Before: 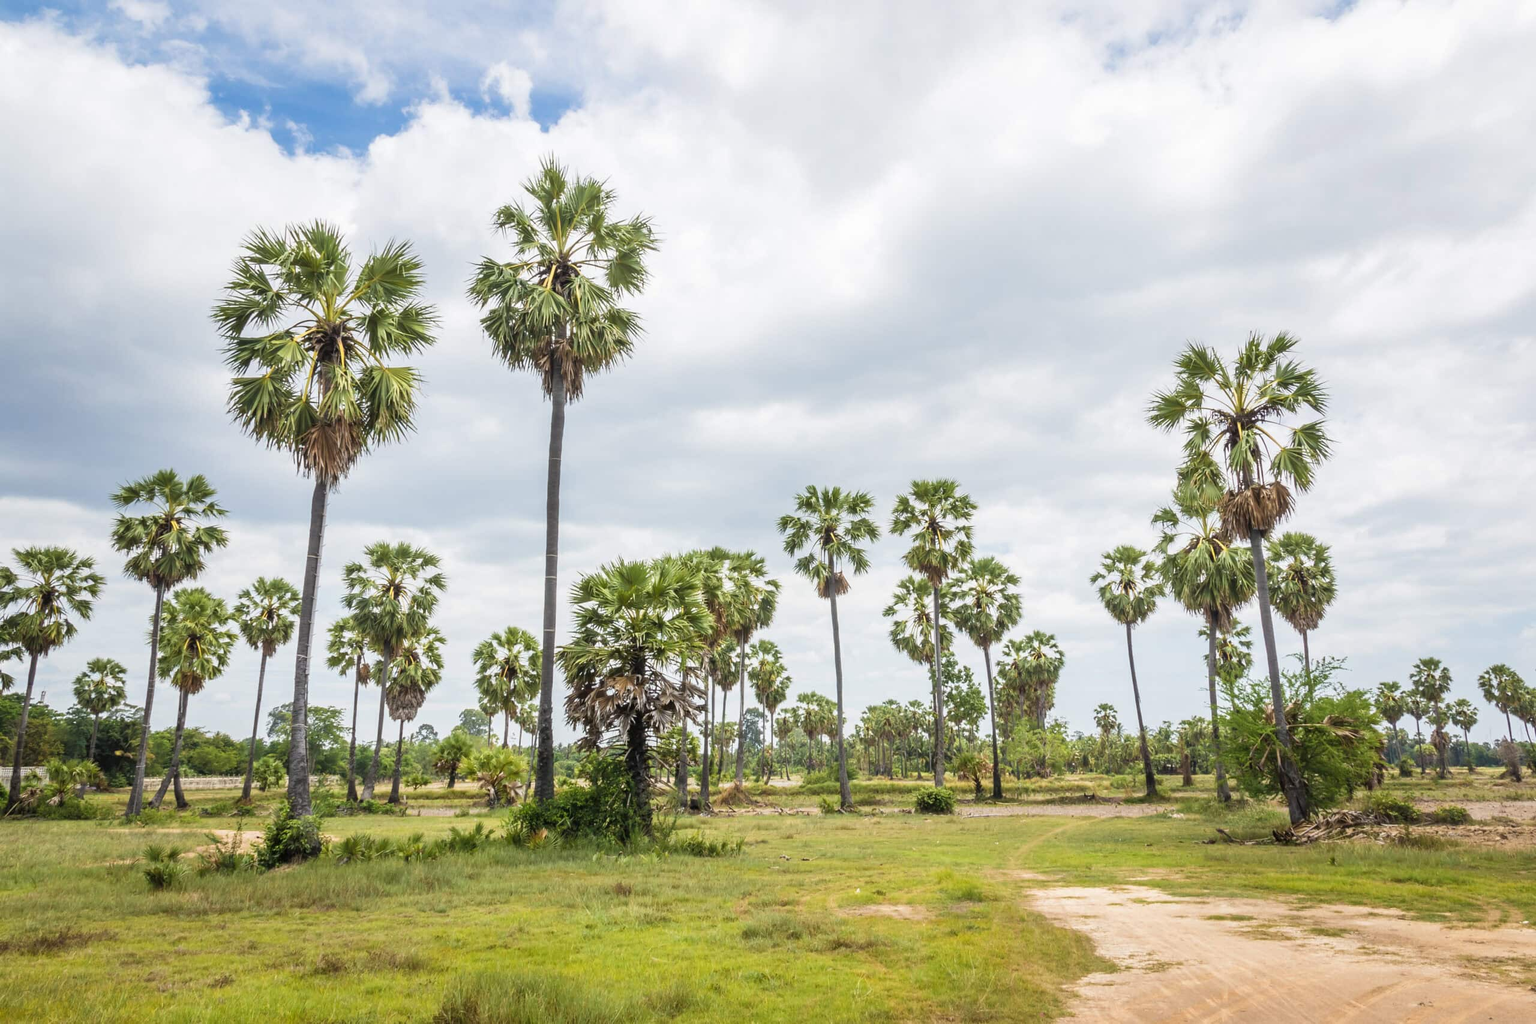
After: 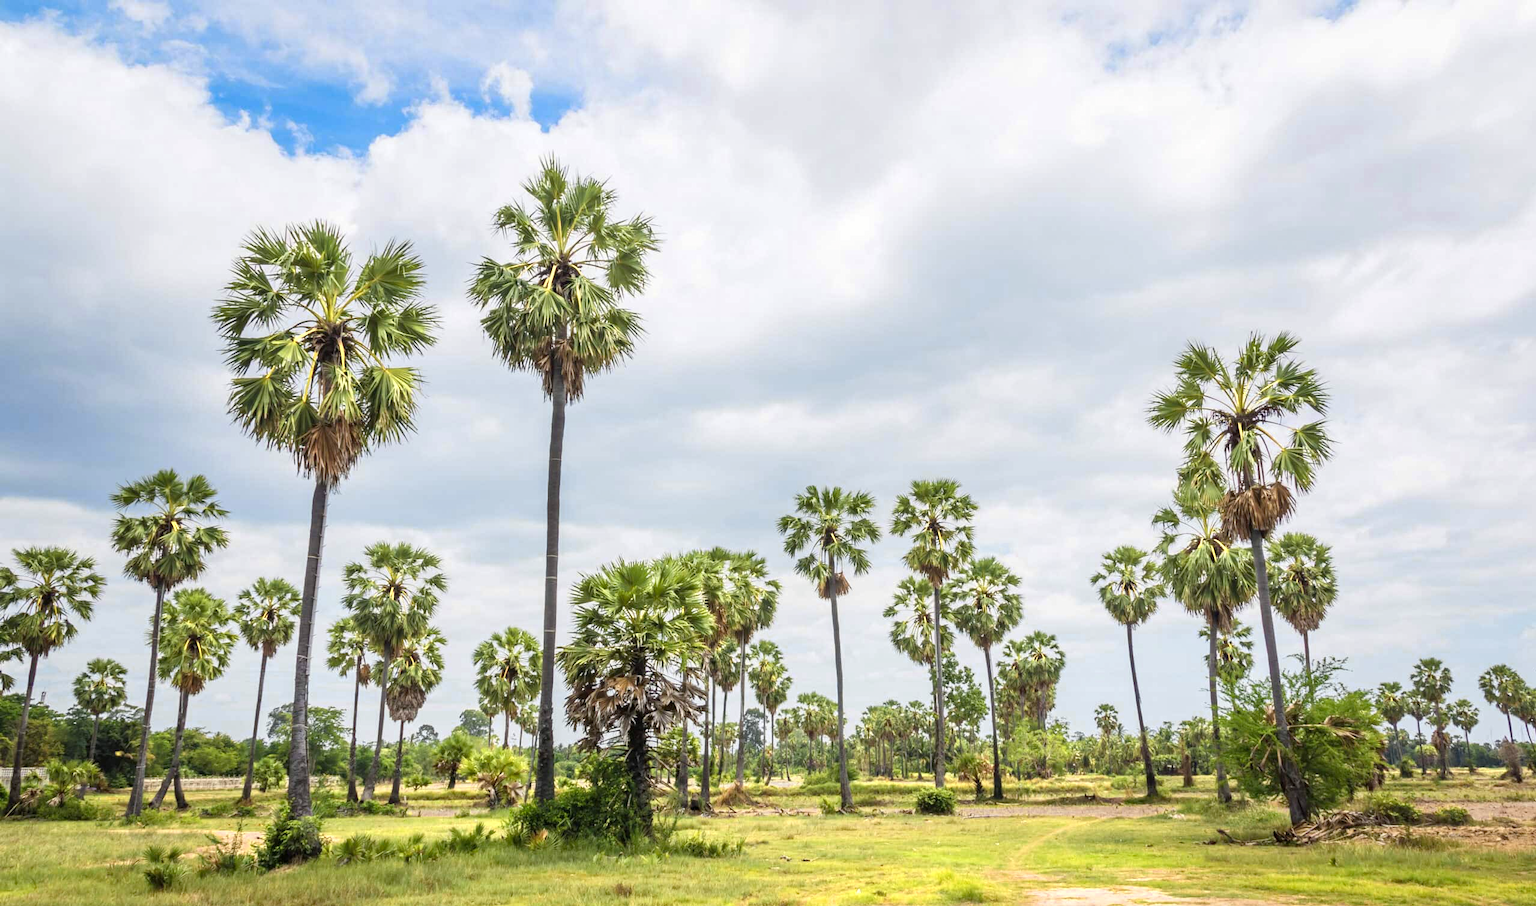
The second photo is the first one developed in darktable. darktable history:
color zones: curves: ch0 [(0.004, 0.305) (0.261, 0.623) (0.389, 0.399) (0.708, 0.571) (0.947, 0.34)]; ch1 [(0.025, 0.645) (0.229, 0.584) (0.326, 0.551) (0.484, 0.262) (0.757, 0.643)]
crop and rotate: top 0%, bottom 11.463%
haze removal: compatibility mode true, adaptive false
